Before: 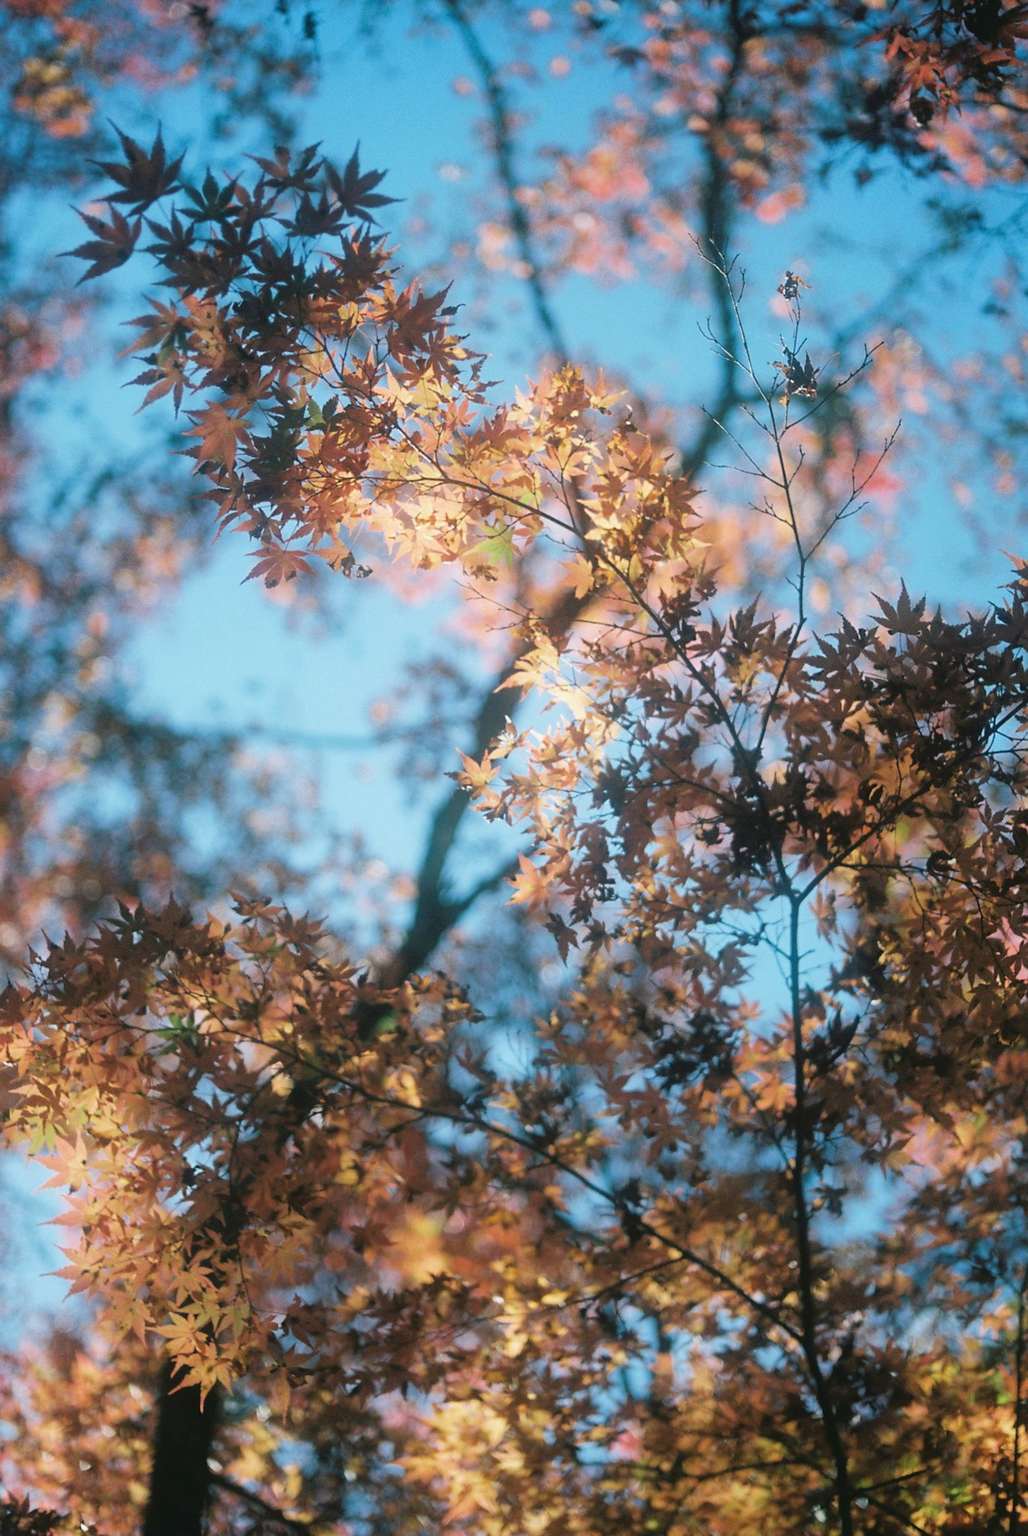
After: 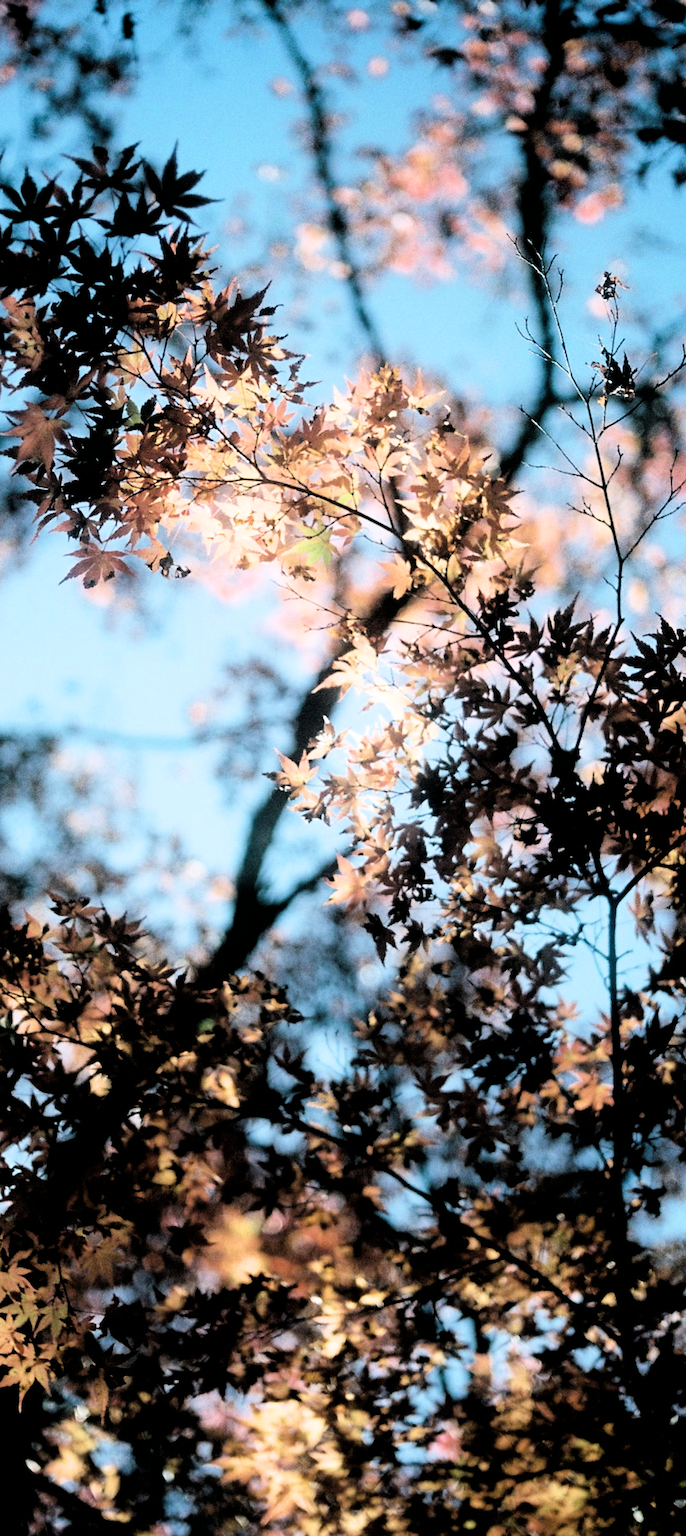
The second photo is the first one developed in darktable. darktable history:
rgb levels: levels [[0.034, 0.472, 0.904], [0, 0.5, 1], [0, 0.5, 1]]
crop and rotate: left 17.732%, right 15.423%
filmic rgb: black relative exposure -3.75 EV, white relative exposure 2.4 EV, dynamic range scaling -50%, hardness 3.42, latitude 30%, contrast 1.8
